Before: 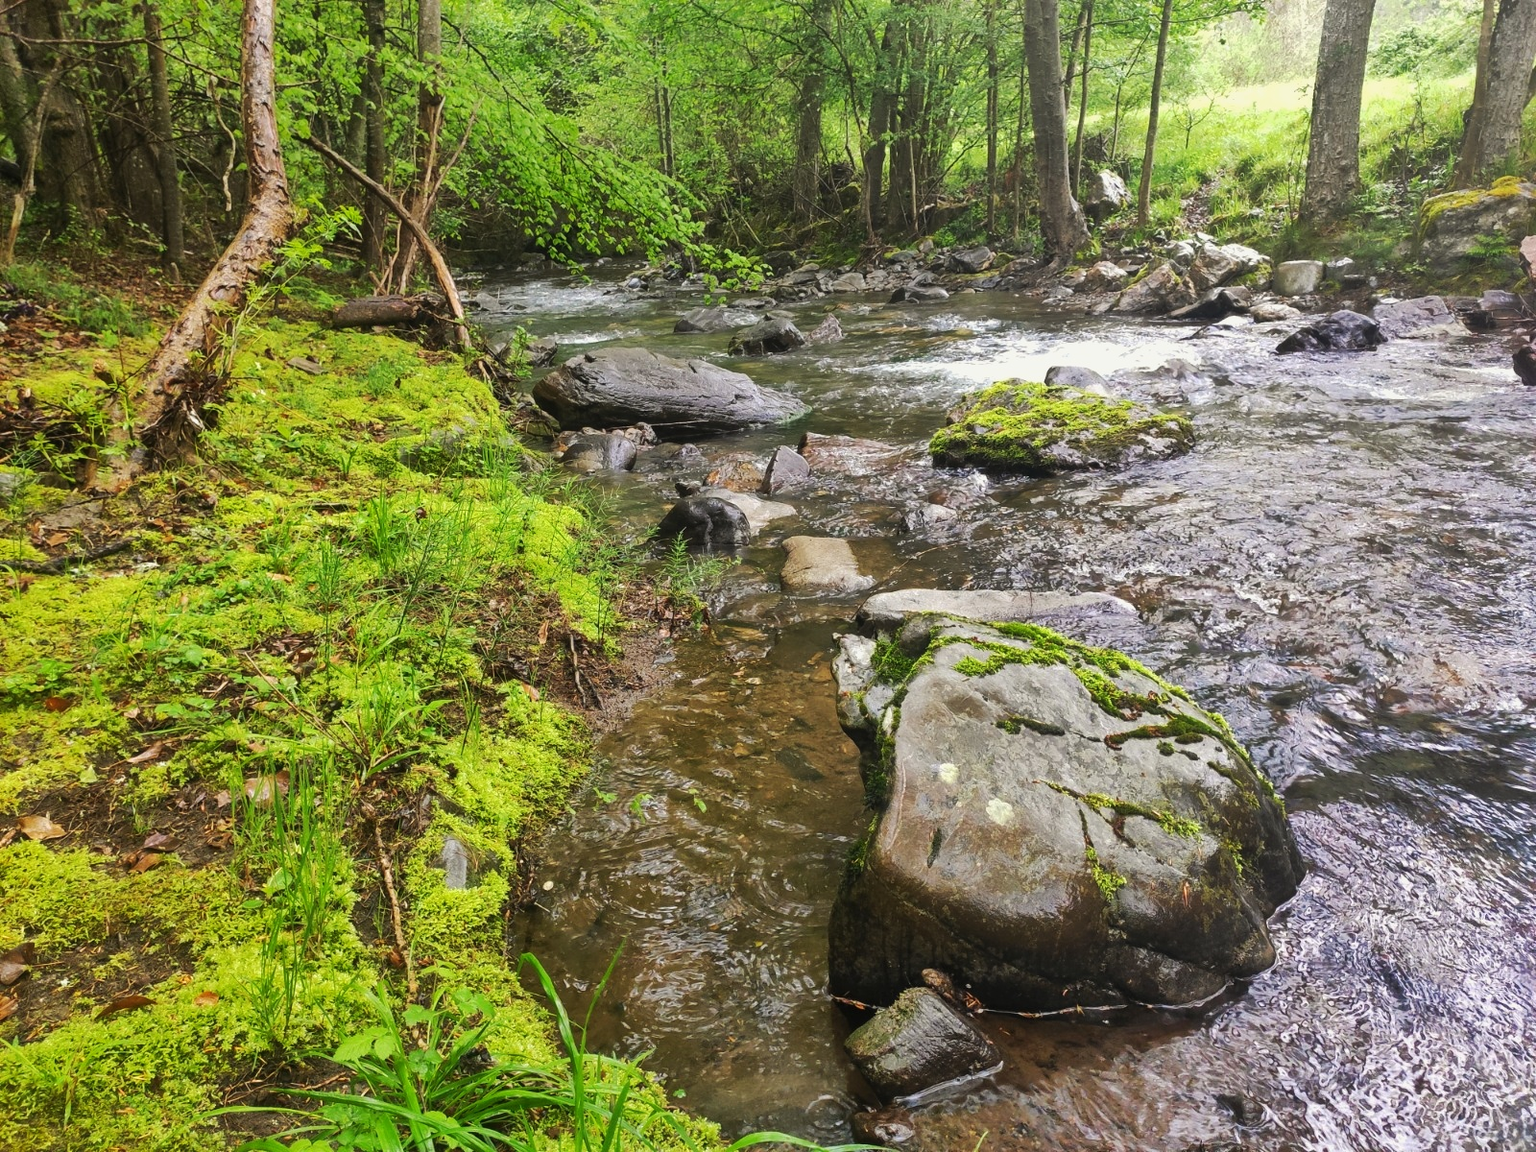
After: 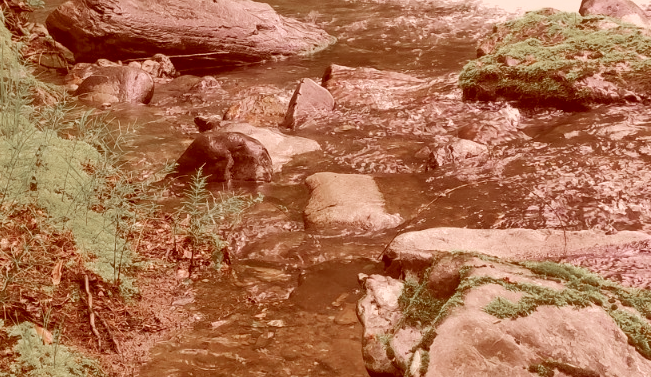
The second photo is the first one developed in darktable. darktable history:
crop: left 31.837%, top 32.218%, right 27.462%, bottom 36.302%
color zones: curves: ch0 [(0, 0.48) (0.209, 0.398) (0.305, 0.332) (0.429, 0.493) (0.571, 0.5) (0.714, 0.5) (0.857, 0.5) (1, 0.48)]; ch1 [(0, 0.736) (0.143, 0.625) (0.225, 0.371) (0.429, 0.256) (0.571, 0.241) (0.714, 0.213) (0.857, 0.48) (1, 0.736)]; ch2 [(0, 0.448) (0.143, 0.498) (0.286, 0.5) (0.429, 0.5) (0.571, 0.5) (0.714, 0.5) (0.857, 0.5) (1, 0.448)]
shadows and highlights: radius 126.97, shadows 30.39, highlights -30.82, low approximation 0.01, soften with gaussian
color correction: highlights a* 9.41, highlights b* 8.79, shadows a* 39.97, shadows b* 39.71, saturation 0.819
contrast brightness saturation: brightness 0.182, saturation -0.483
